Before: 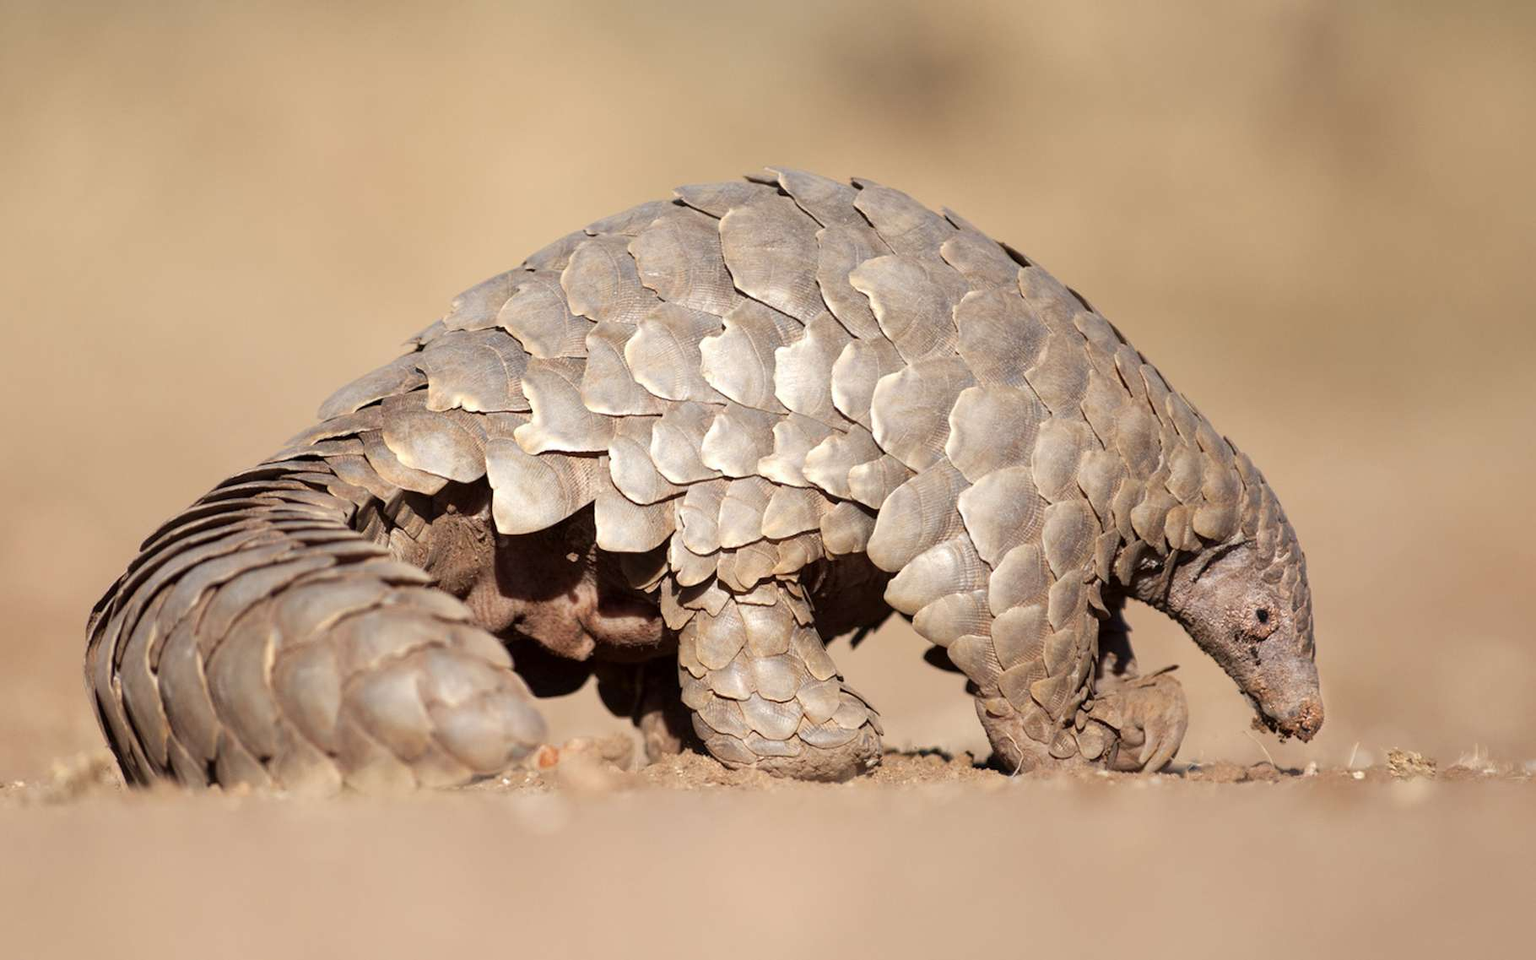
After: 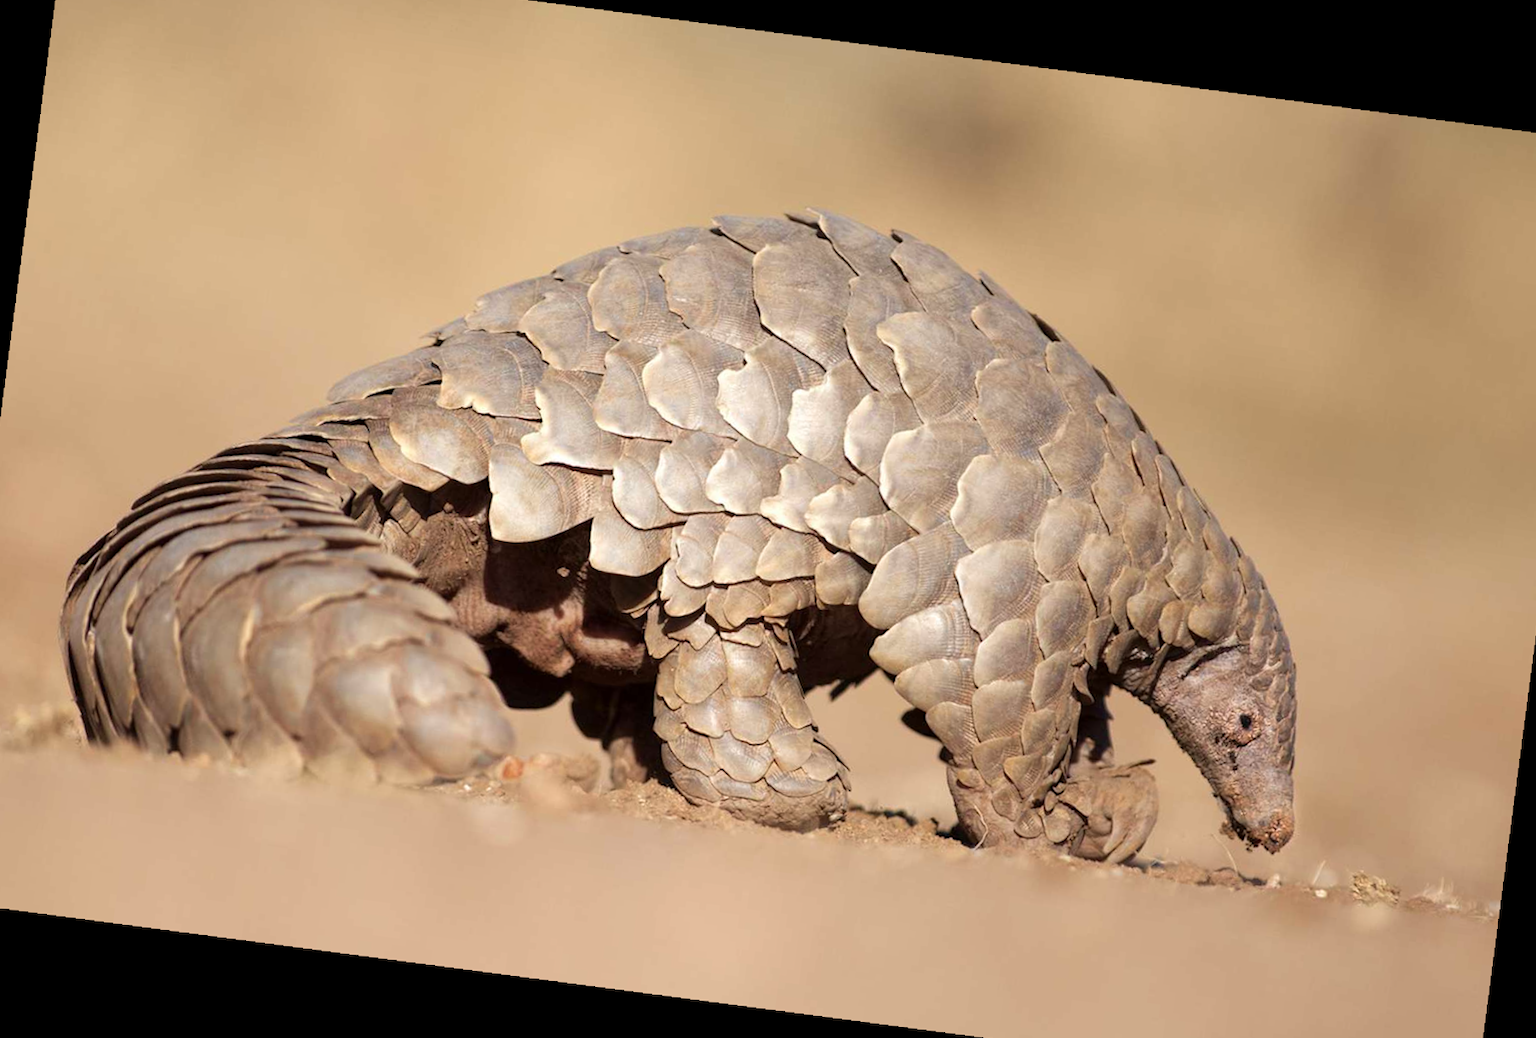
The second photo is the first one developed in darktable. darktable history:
velvia: strength 17%
rotate and perspective: rotation 5.12°, automatic cropping off
crop and rotate: angle -2.38°
contrast equalizer: y [[0.5 ×6], [0.5 ×6], [0.5, 0.5, 0.501, 0.545, 0.707, 0.863], [0 ×6], [0 ×6]]
